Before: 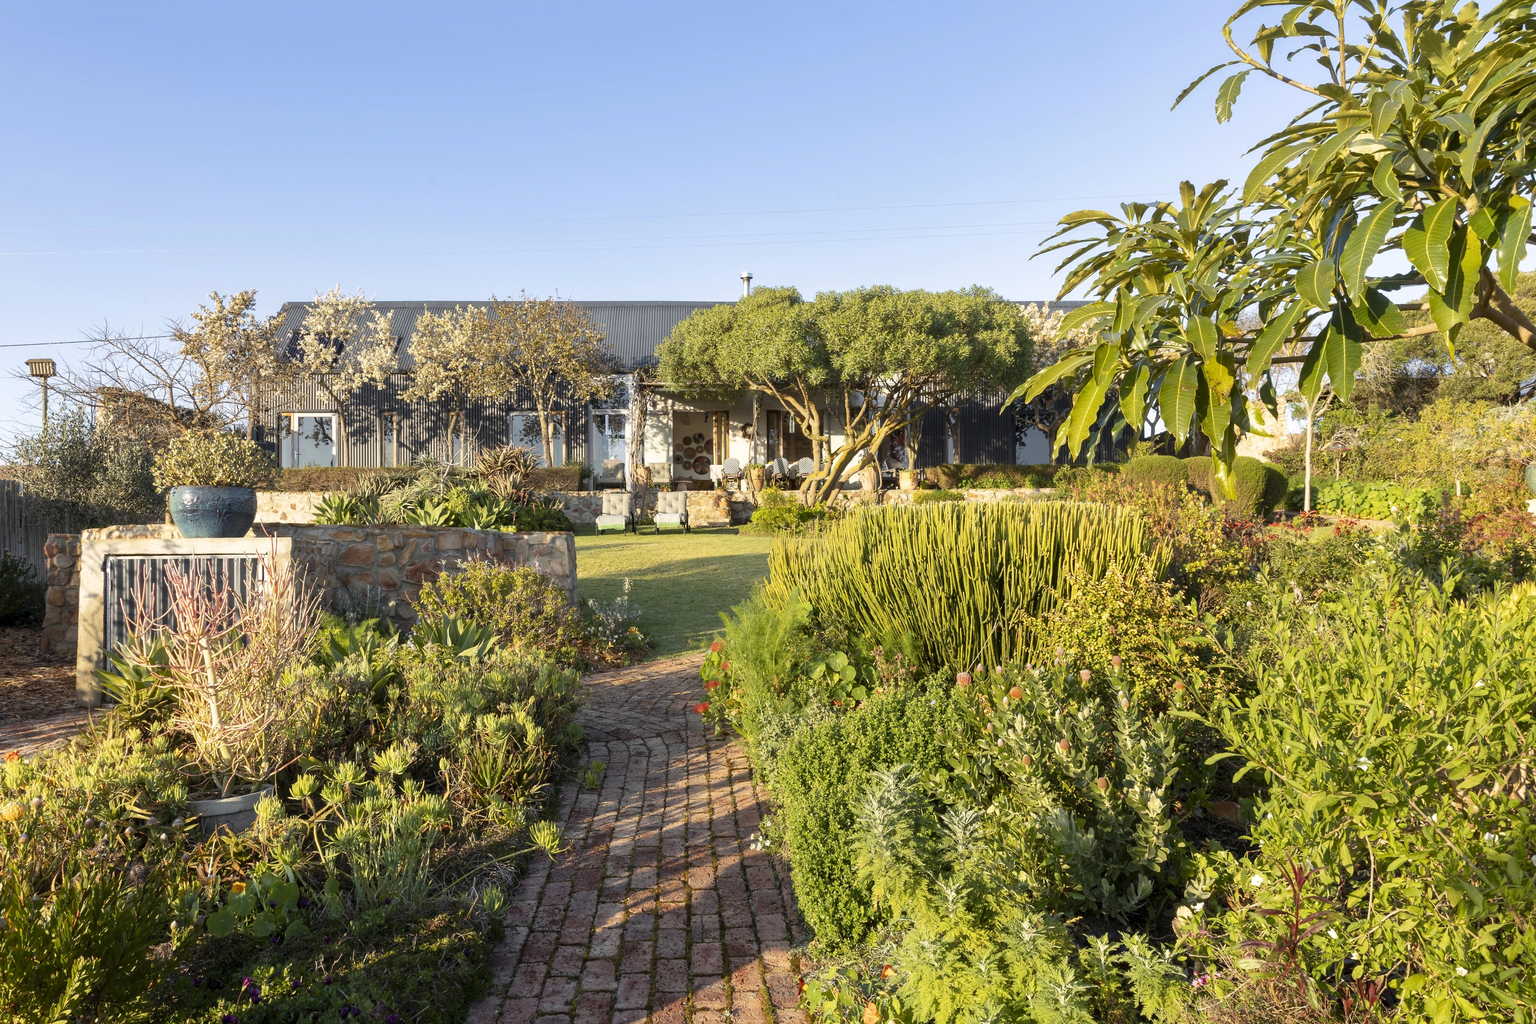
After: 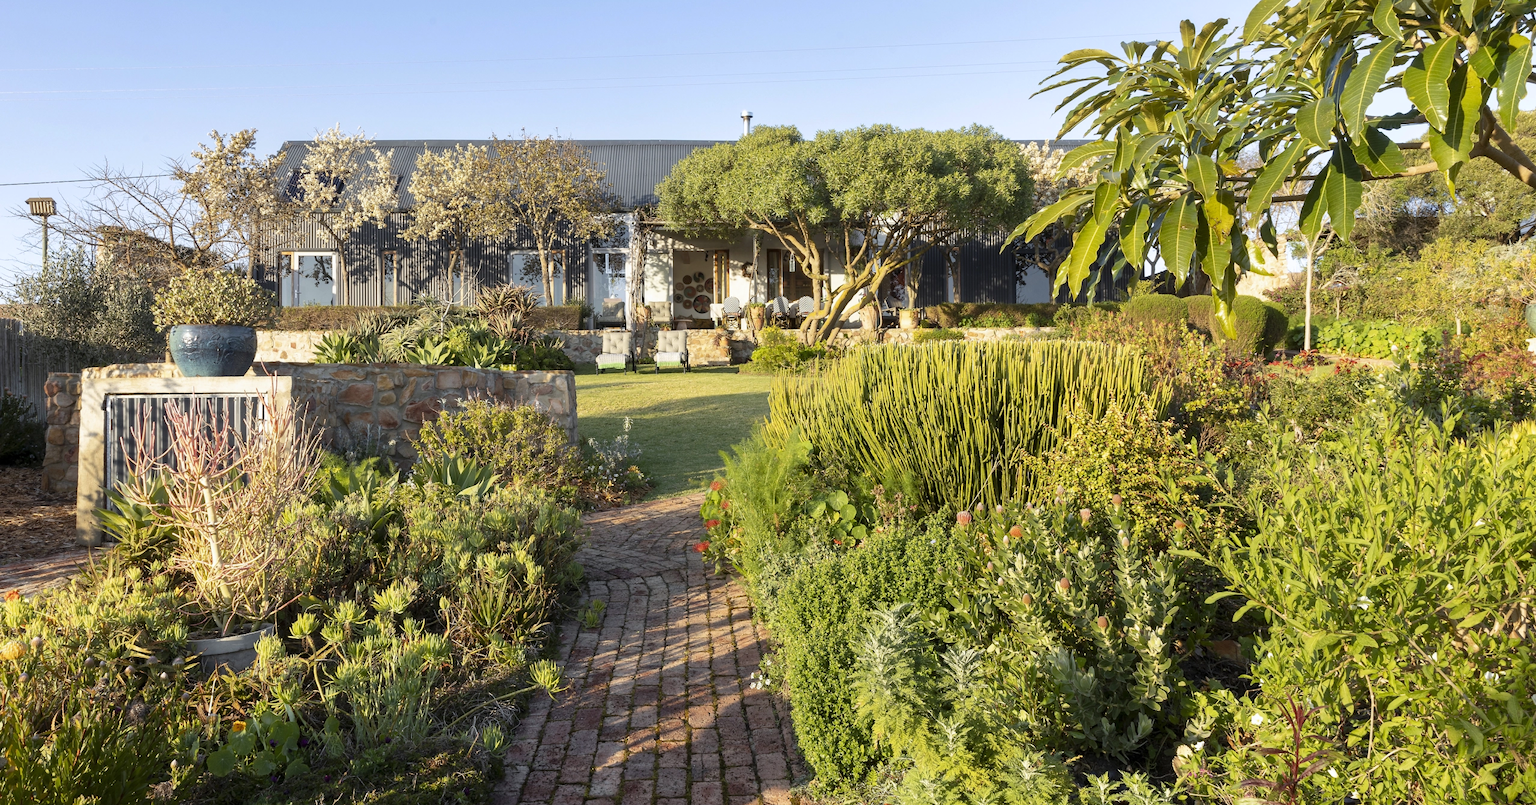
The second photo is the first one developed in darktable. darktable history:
white balance: red 0.988, blue 1.017
crop and rotate: top 15.774%, bottom 5.506%
